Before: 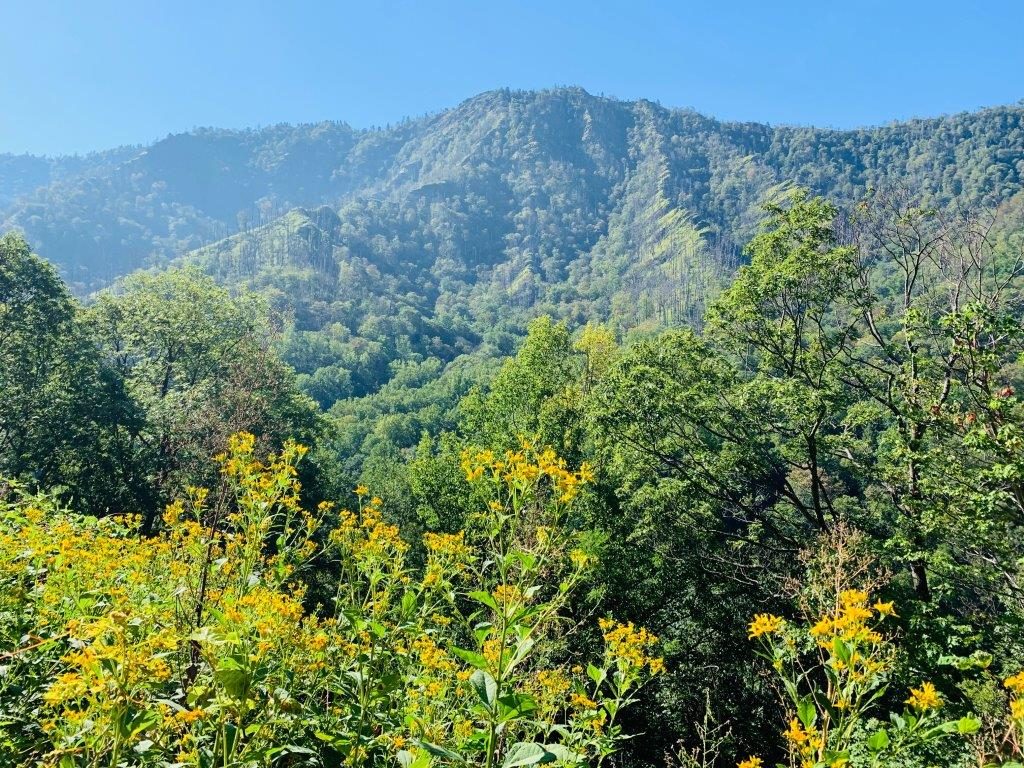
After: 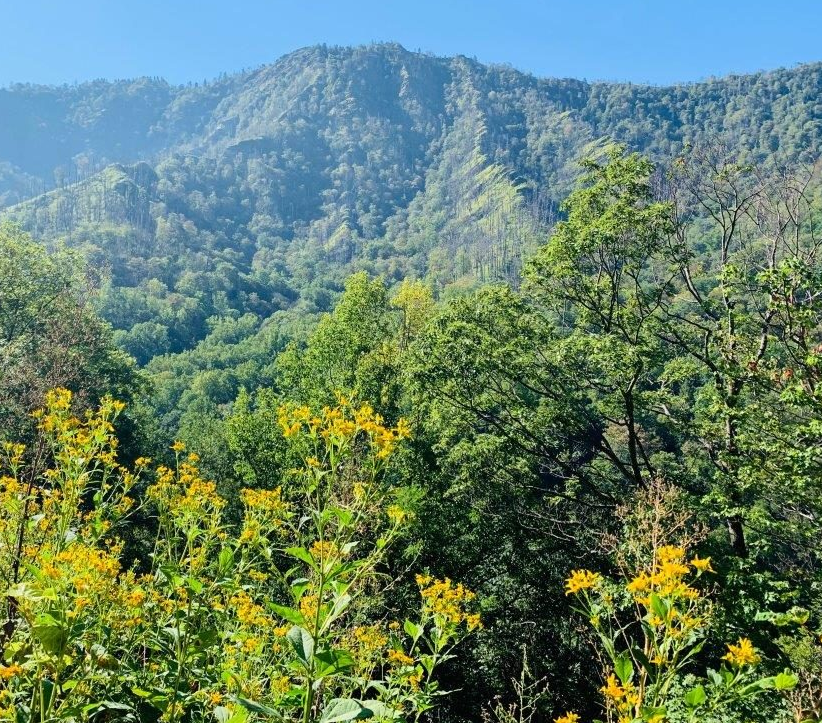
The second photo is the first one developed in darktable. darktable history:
exposure: compensate highlight preservation false
crop and rotate: left 17.959%, top 5.771%, right 1.742%
